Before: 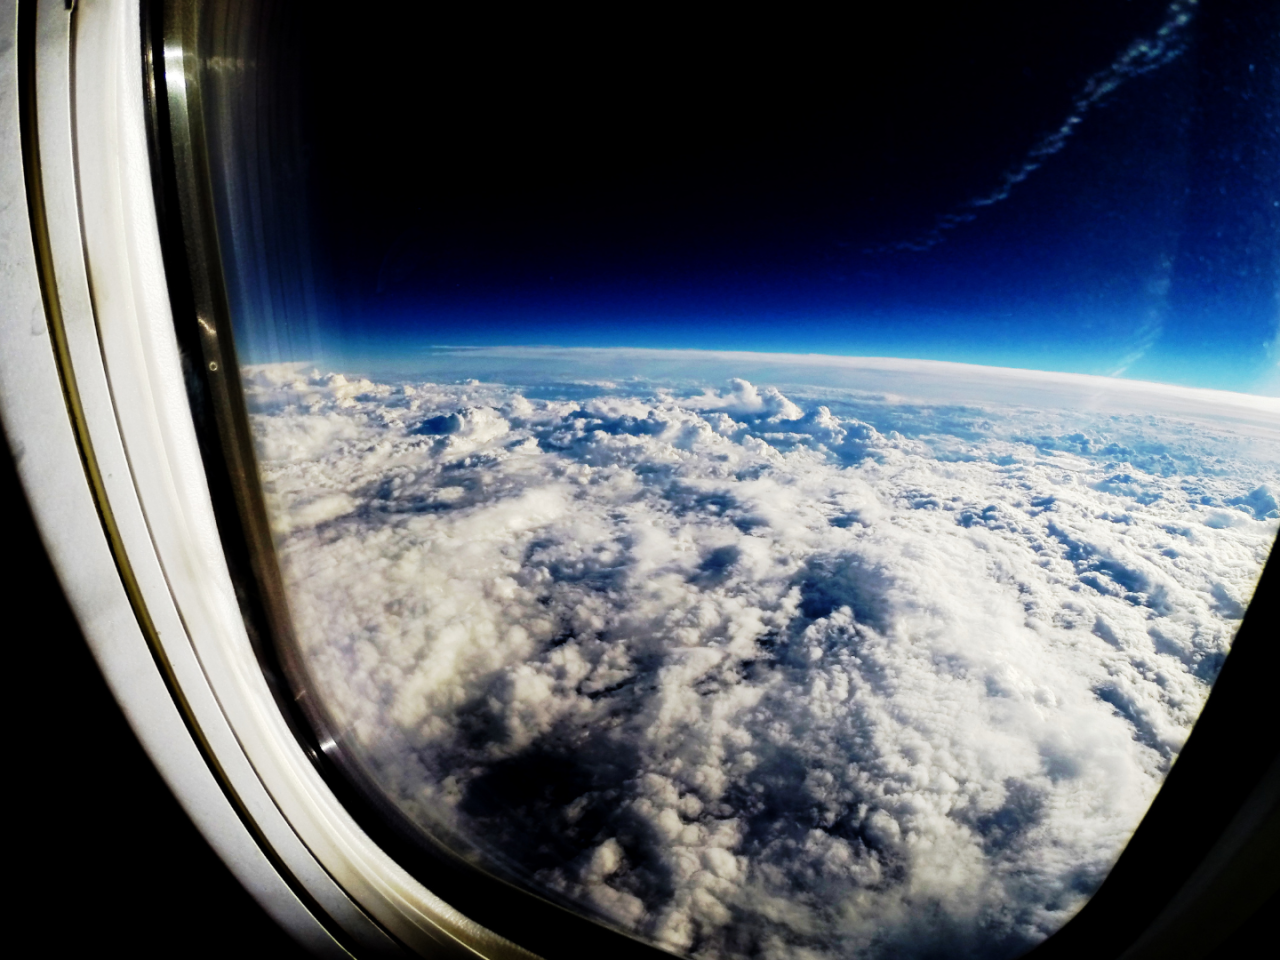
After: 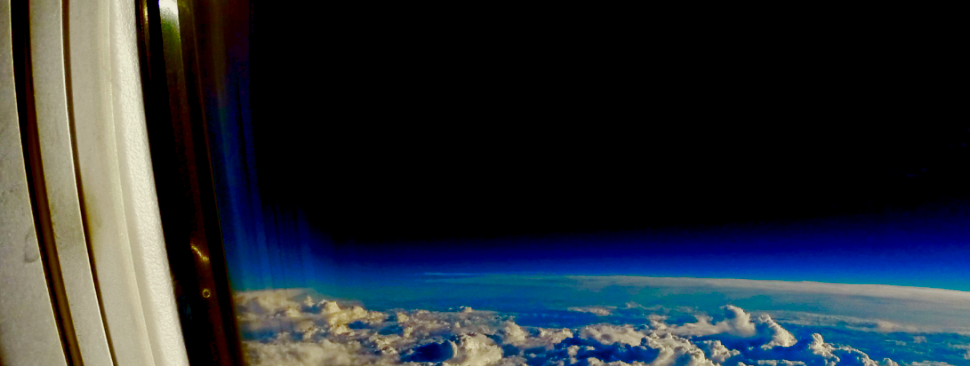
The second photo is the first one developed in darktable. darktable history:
exposure: exposure 0.175 EV, compensate highlight preservation false
local contrast: mode bilateral grid, contrast 19, coarseness 50, detail 102%, midtone range 0.2
crop: left 0.559%, top 7.646%, right 23.608%, bottom 54.169%
tone equalizer: -8 EV 0.271 EV, -7 EV 0.426 EV, -6 EV 0.446 EV, -5 EV 0.253 EV, -3 EV -0.248 EV, -2 EV -0.433 EV, -1 EV -0.41 EV, +0 EV -0.264 EV, edges refinement/feathering 500, mask exposure compensation -1.57 EV, preserve details no
contrast brightness saturation: contrast 0.094, brightness -0.589, saturation 0.173
color balance rgb: power › chroma 2.513%, power › hue 69.02°, global offset › luminance -0.854%, linear chroma grading › shadows 31.665%, linear chroma grading › global chroma -1.526%, linear chroma grading › mid-tones 4.407%, perceptual saturation grading › global saturation 44.824%, perceptual saturation grading › highlights -50.475%, perceptual saturation grading › shadows 31.087%, perceptual brilliance grading › mid-tones 9.724%, perceptual brilliance grading › shadows 14.778%, global vibrance 50.643%
color correction: highlights b* 2.94
